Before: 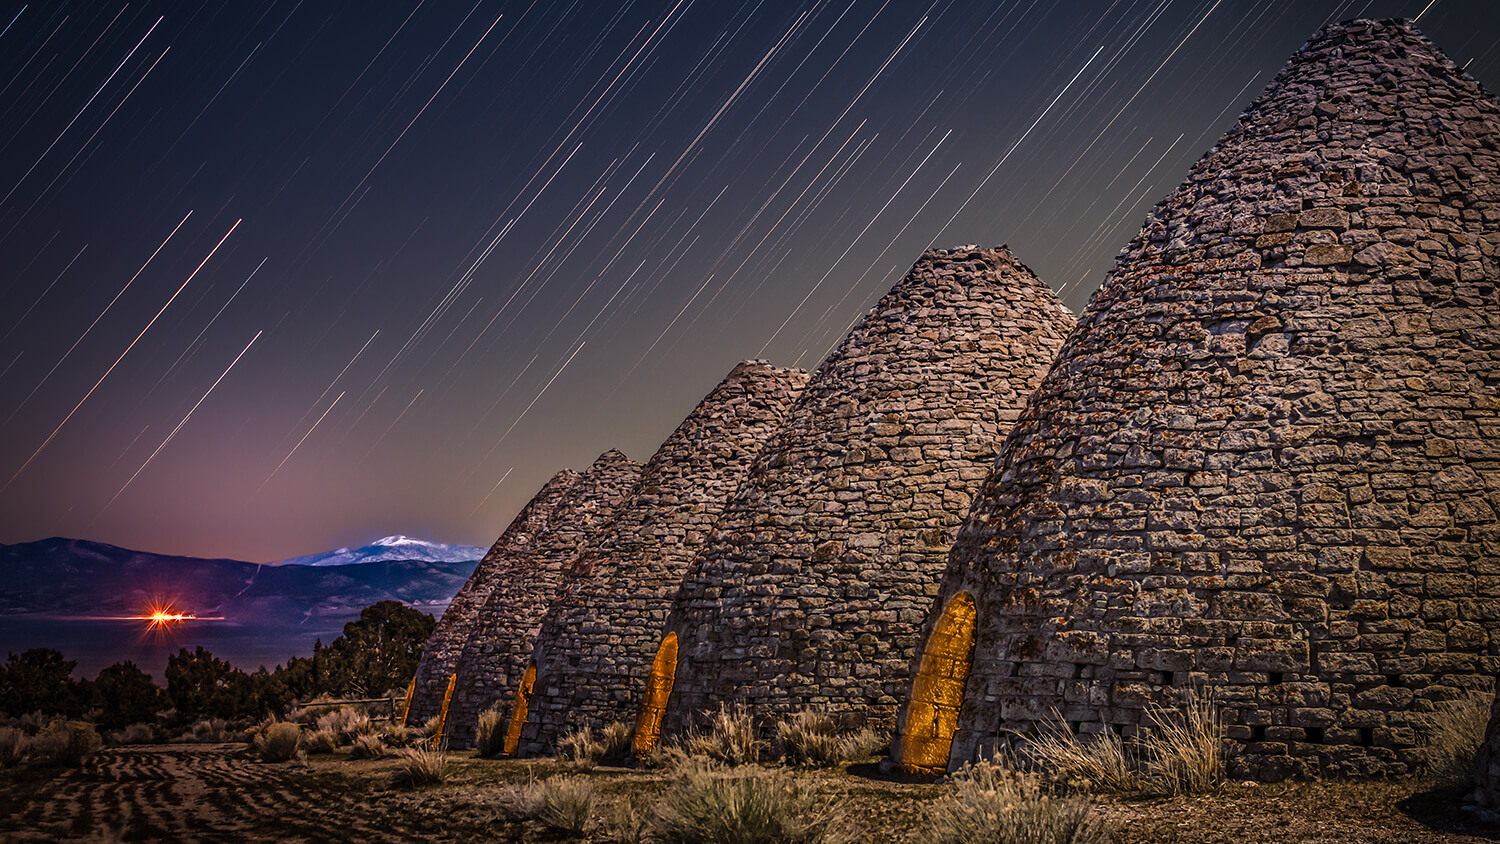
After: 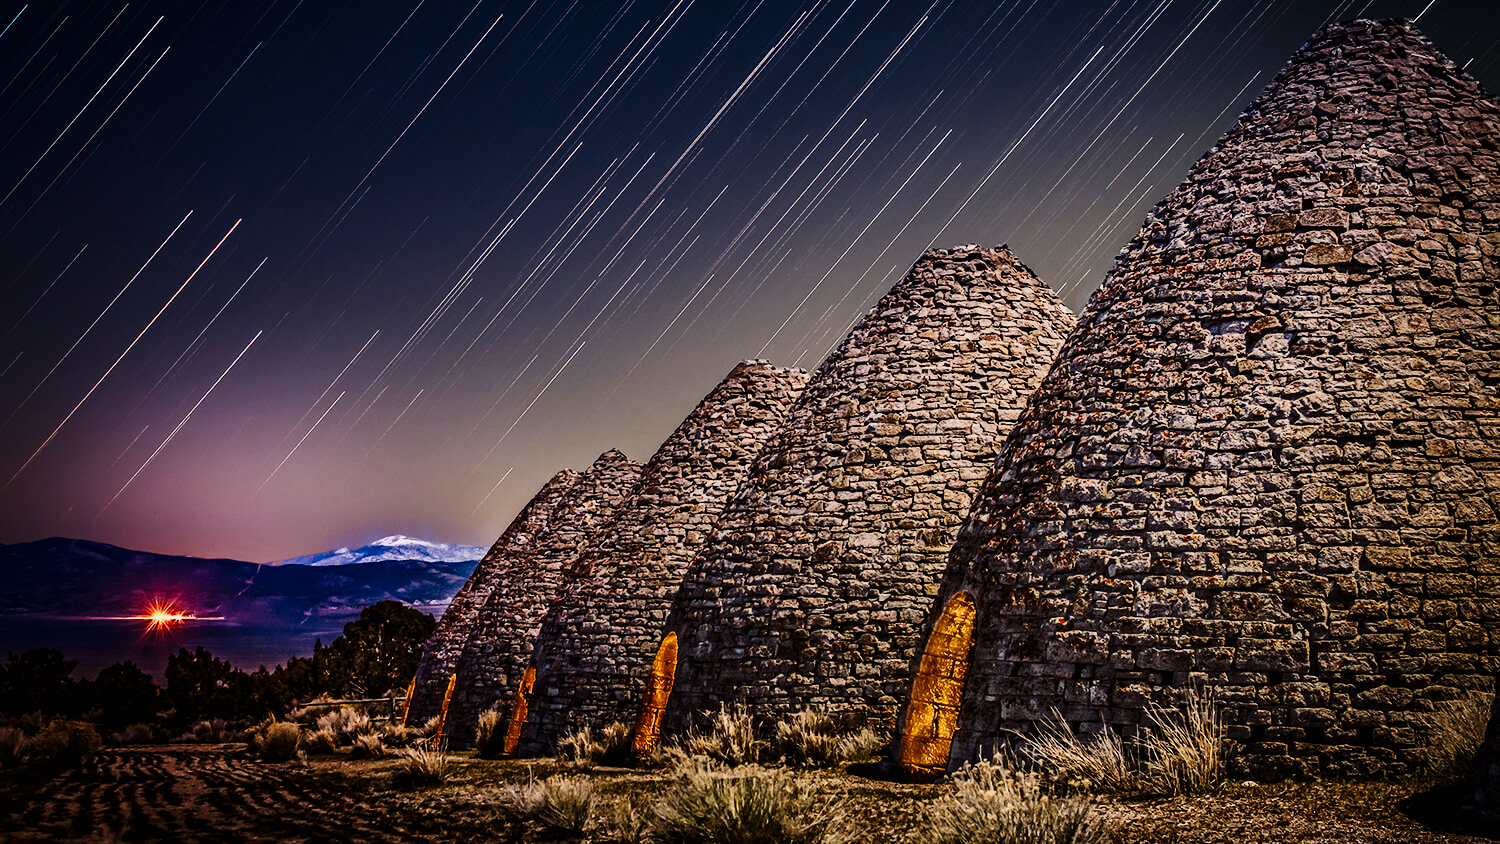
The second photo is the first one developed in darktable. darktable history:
tone curve: curves: ch0 [(0, 0) (0.049, 0.01) (0.154, 0.081) (0.491, 0.56) (0.739, 0.794) (0.992, 0.937)]; ch1 [(0, 0) (0.172, 0.123) (0.317, 0.272) (0.401, 0.422) (0.499, 0.497) (0.531, 0.54) (0.615, 0.603) (0.741, 0.783) (1, 1)]; ch2 [(0, 0) (0.411, 0.424) (0.462, 0.483) (0.544, 0.56) (0.686, 0.638) (1, 1)], preserve colors none
contrast brightness saturation: contrast 0.236, brightness 0.093
